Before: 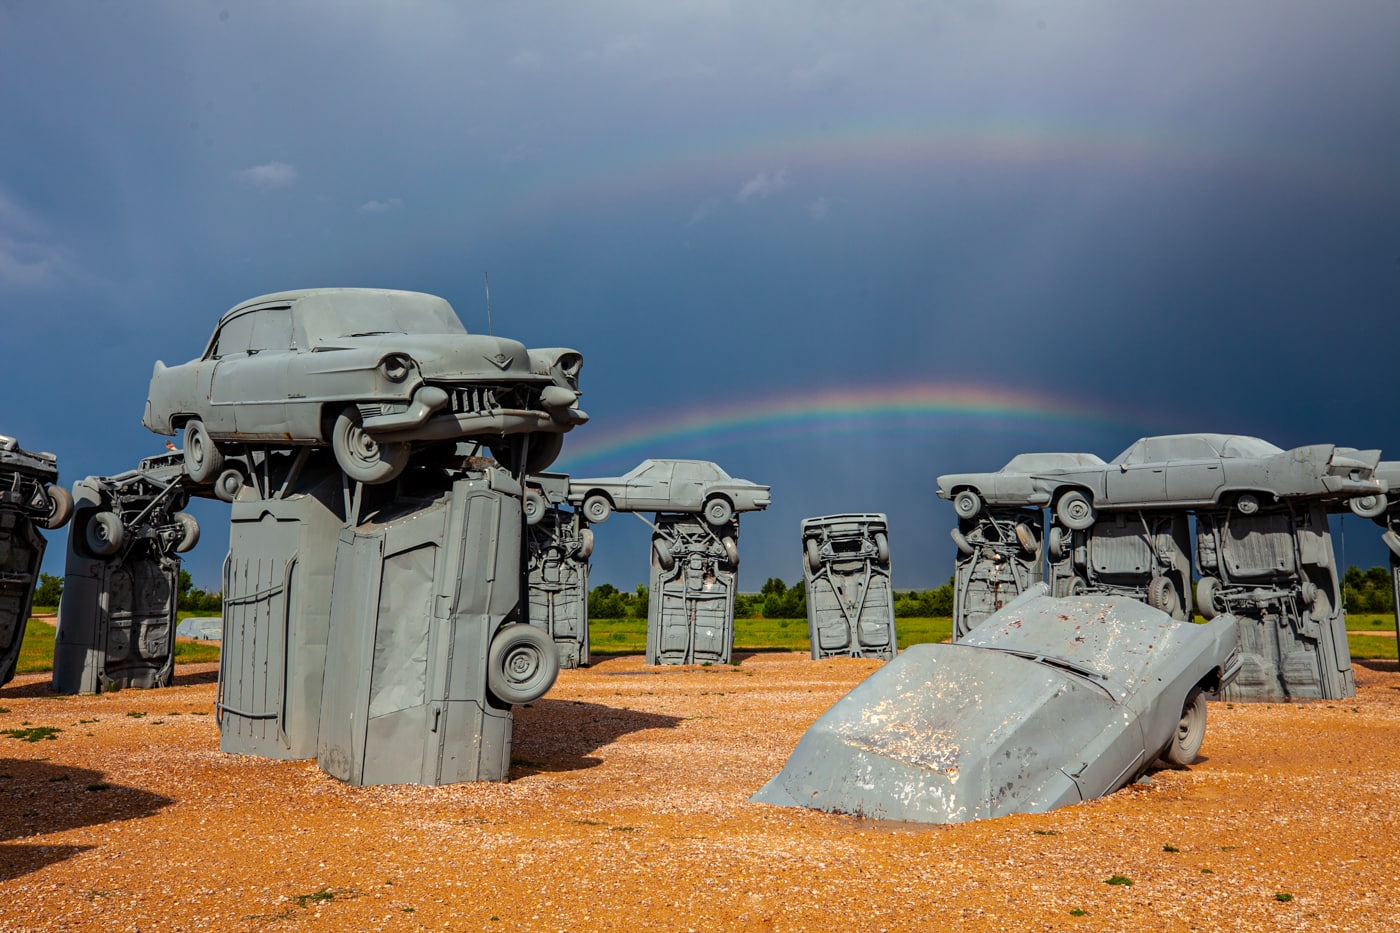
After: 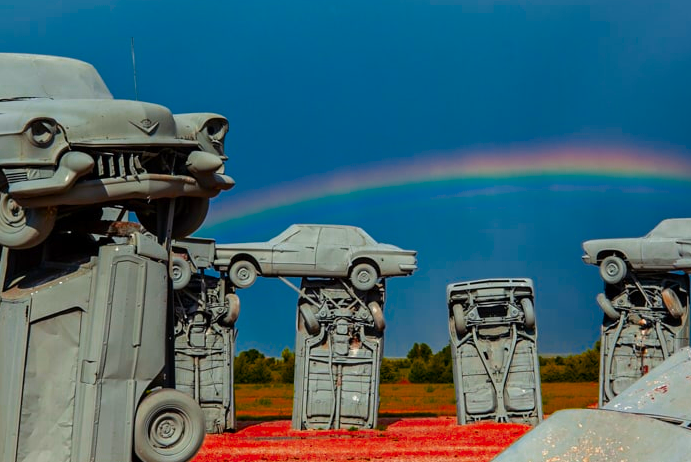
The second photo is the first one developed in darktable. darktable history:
color zones: curves: ch0 [(0.473, 0.374) (0.742, 0.784)]; ch1 [(0.354, 0.737) (0.742, 0.705)]; ch2 [(0.318, 0.421) (0.758, 0.532)], mix 31.44%
crop: left 25.3%, top 25.261%, right 25.277%, bottom 25.058%
exposure: compensate highlight preservation false
